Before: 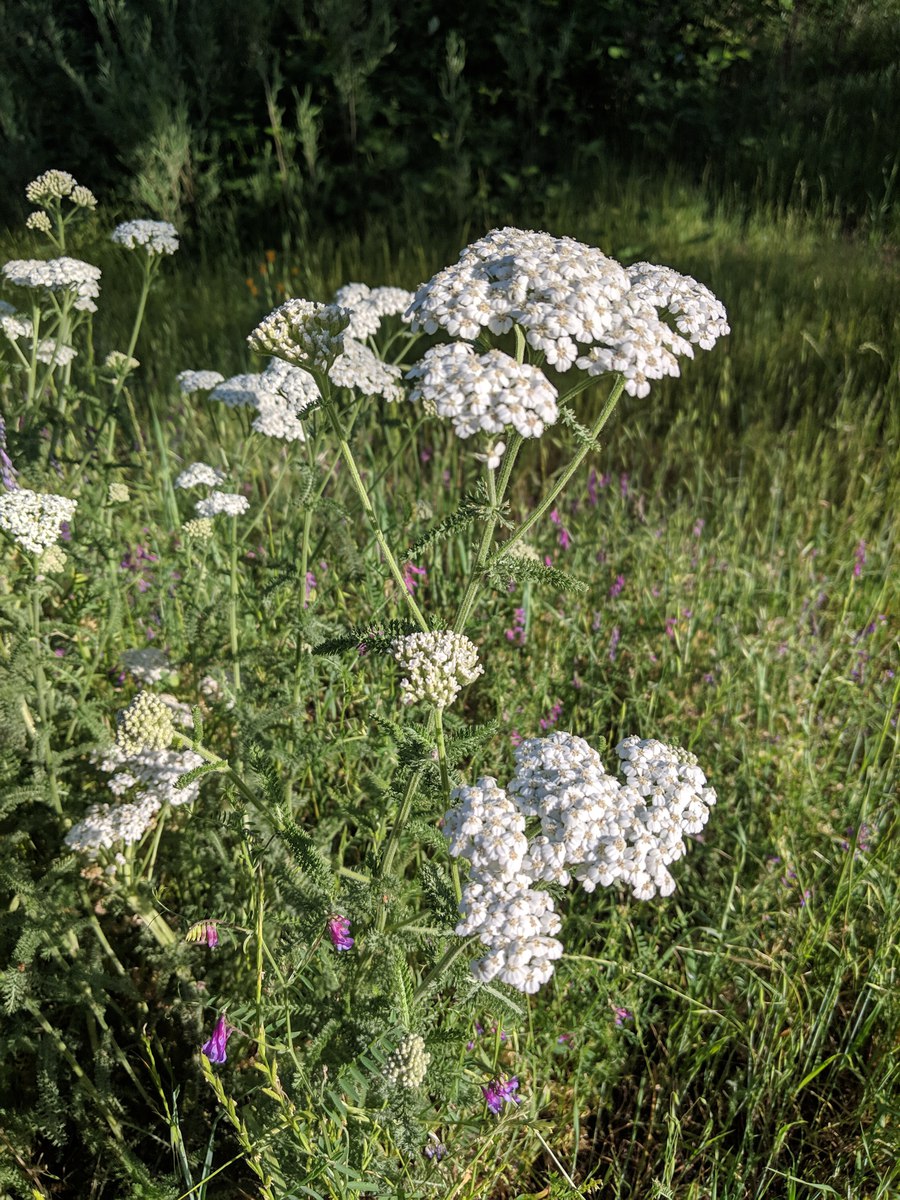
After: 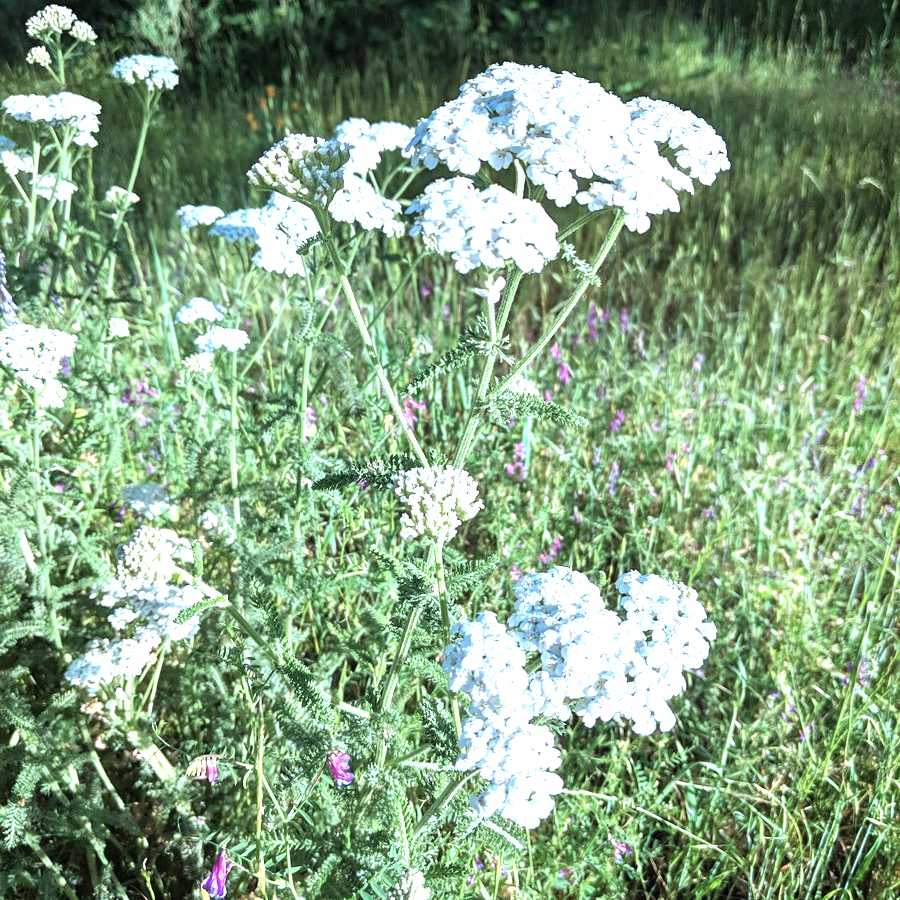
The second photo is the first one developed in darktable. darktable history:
exposure: black level correction 0, exposure 1.45 EV, compensate exposure bias true, compensate highlight preservation false
color correction: highlights a* -9.35, highlights b* -23.15
crop: top 13.819%, bottom 11.169%
